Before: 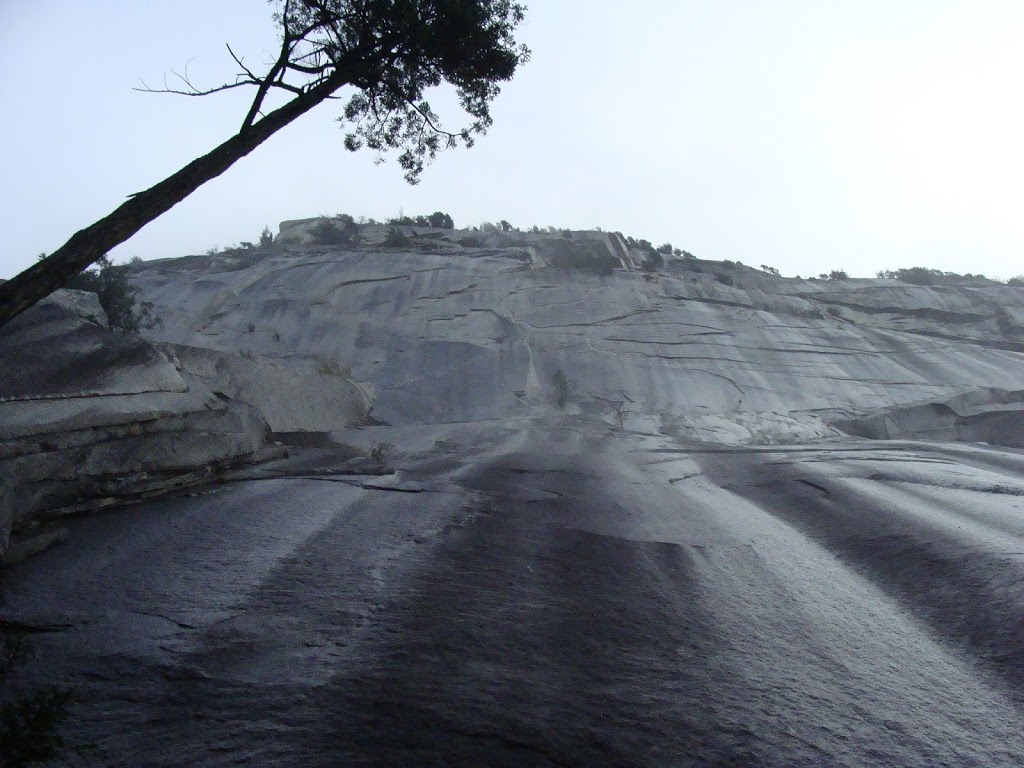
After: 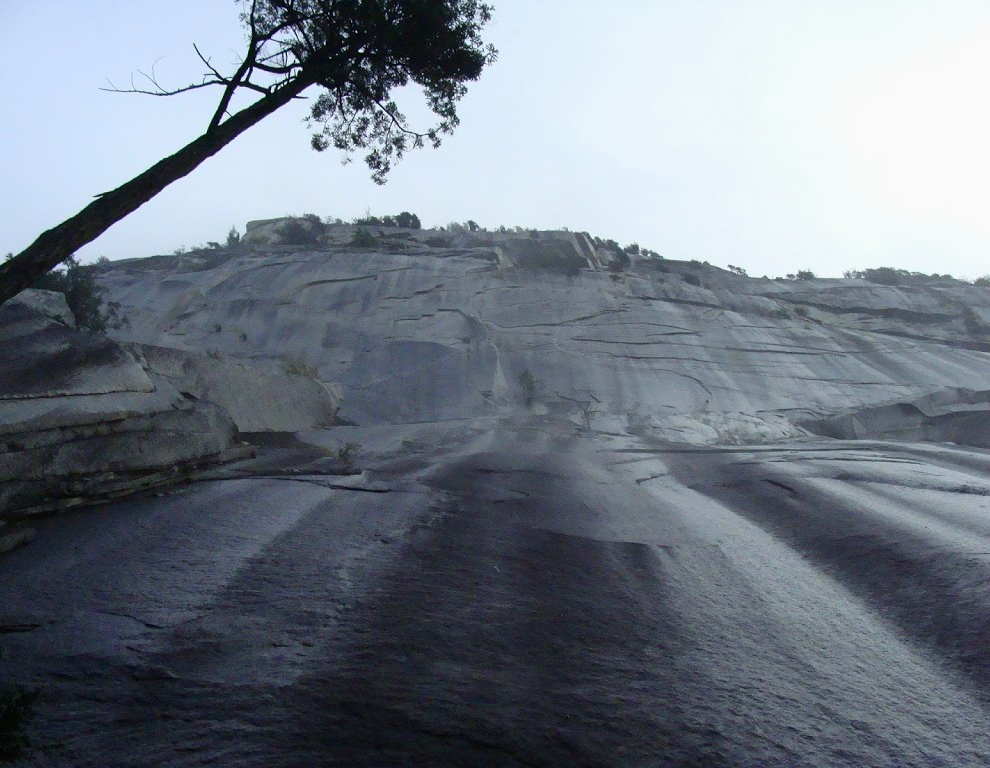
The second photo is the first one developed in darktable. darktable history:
color balance rgb: perceptual saturation grading › global saturation 31.264%, perceptual brilliance grading › highlights 2.599%
crop and rotate: left 3.303%
exposure: exposure -0.175 EV, compensate highlight preservation false
